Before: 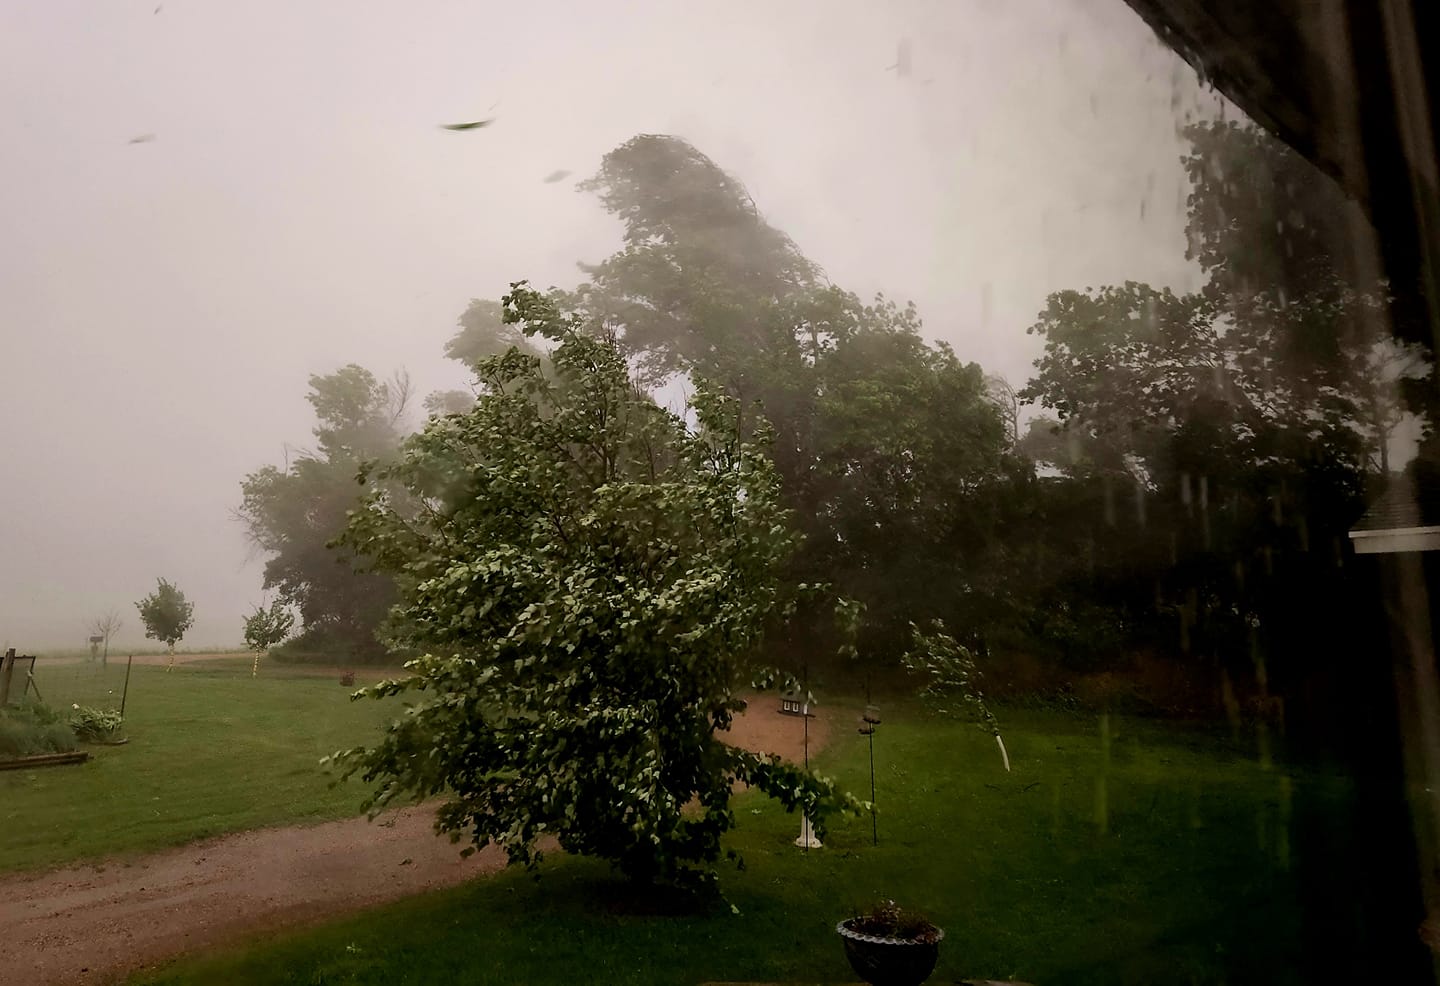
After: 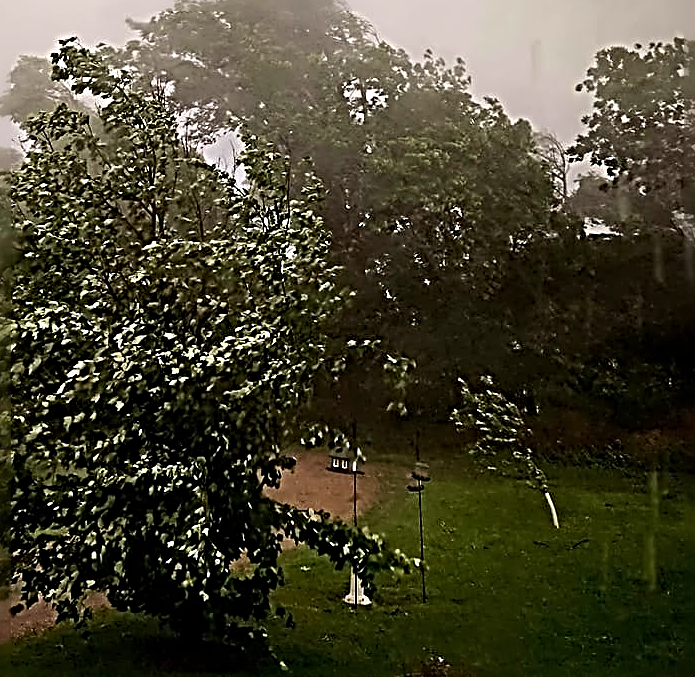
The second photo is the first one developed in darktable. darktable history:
crop: left 31.379%, top 24.658%, right 20.326%, bottom 6.628%
sharpen: radius 4.001, amount 2
